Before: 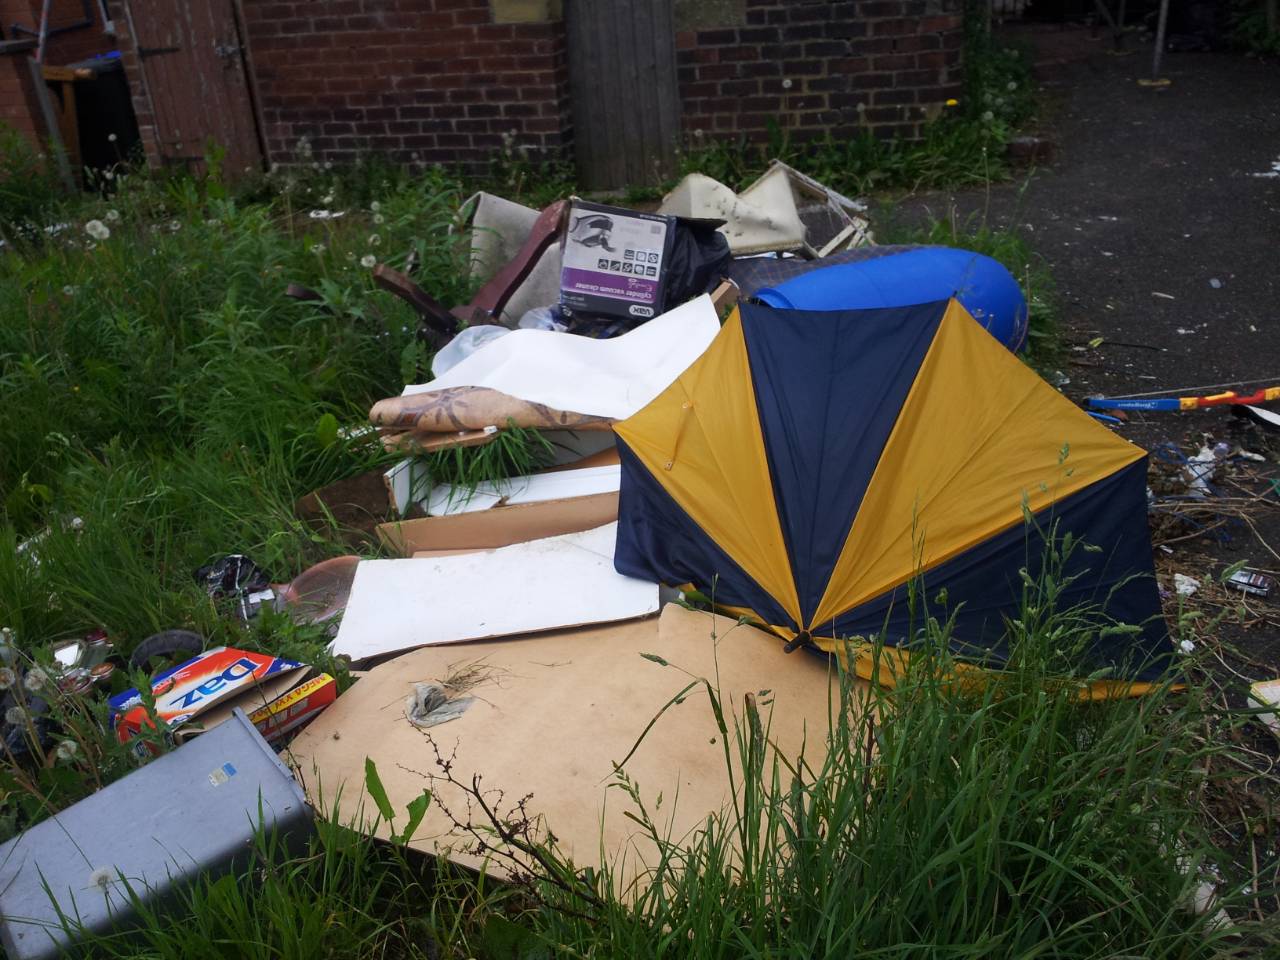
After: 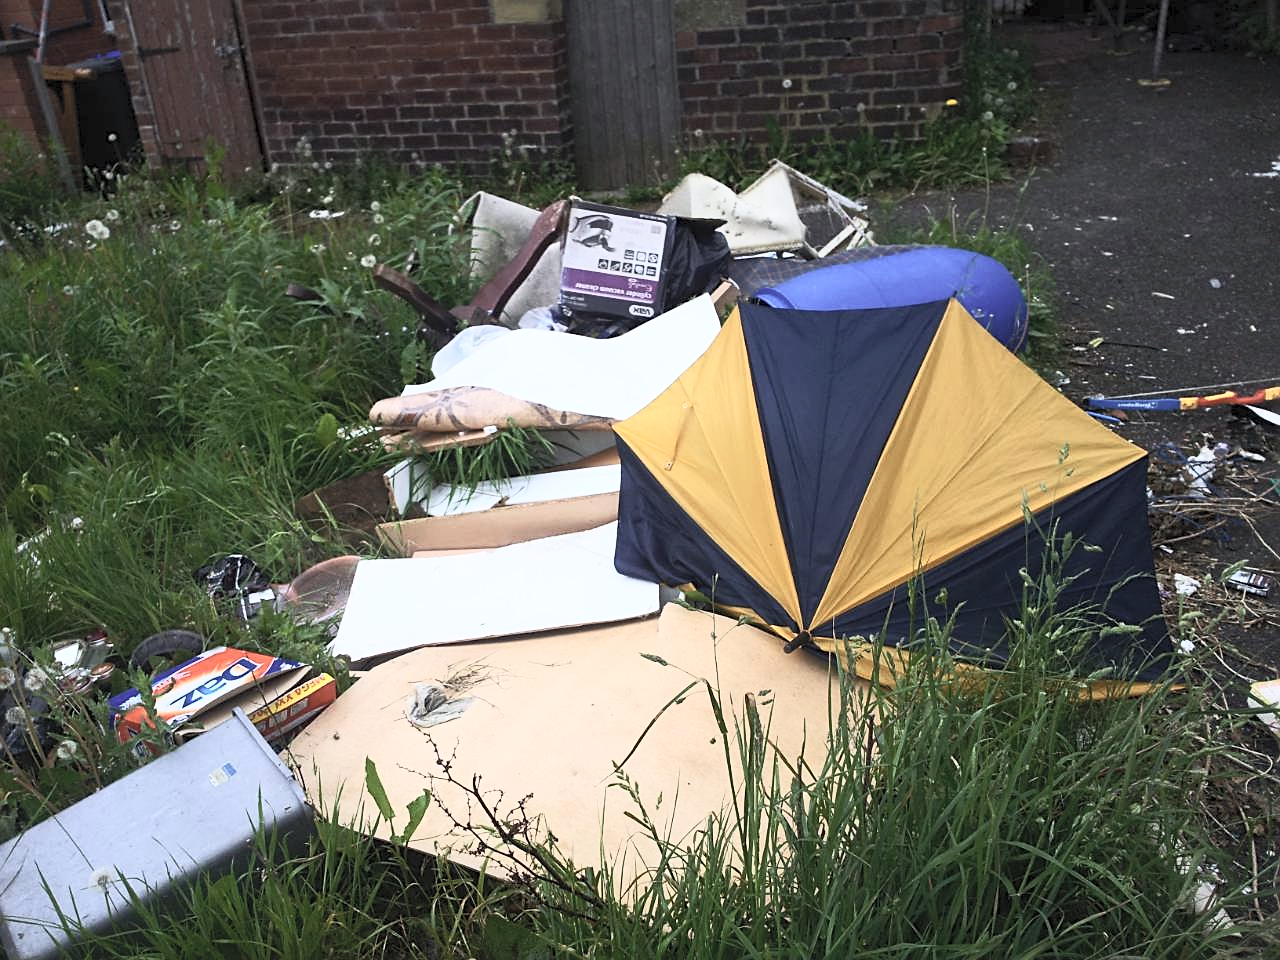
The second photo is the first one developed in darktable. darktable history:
contrast brightness saturation: contrast 0.43, brightness 0.56, saturation -0.19
sharpen: on, module defaults
white balance: red 0.98, blue 1.034
